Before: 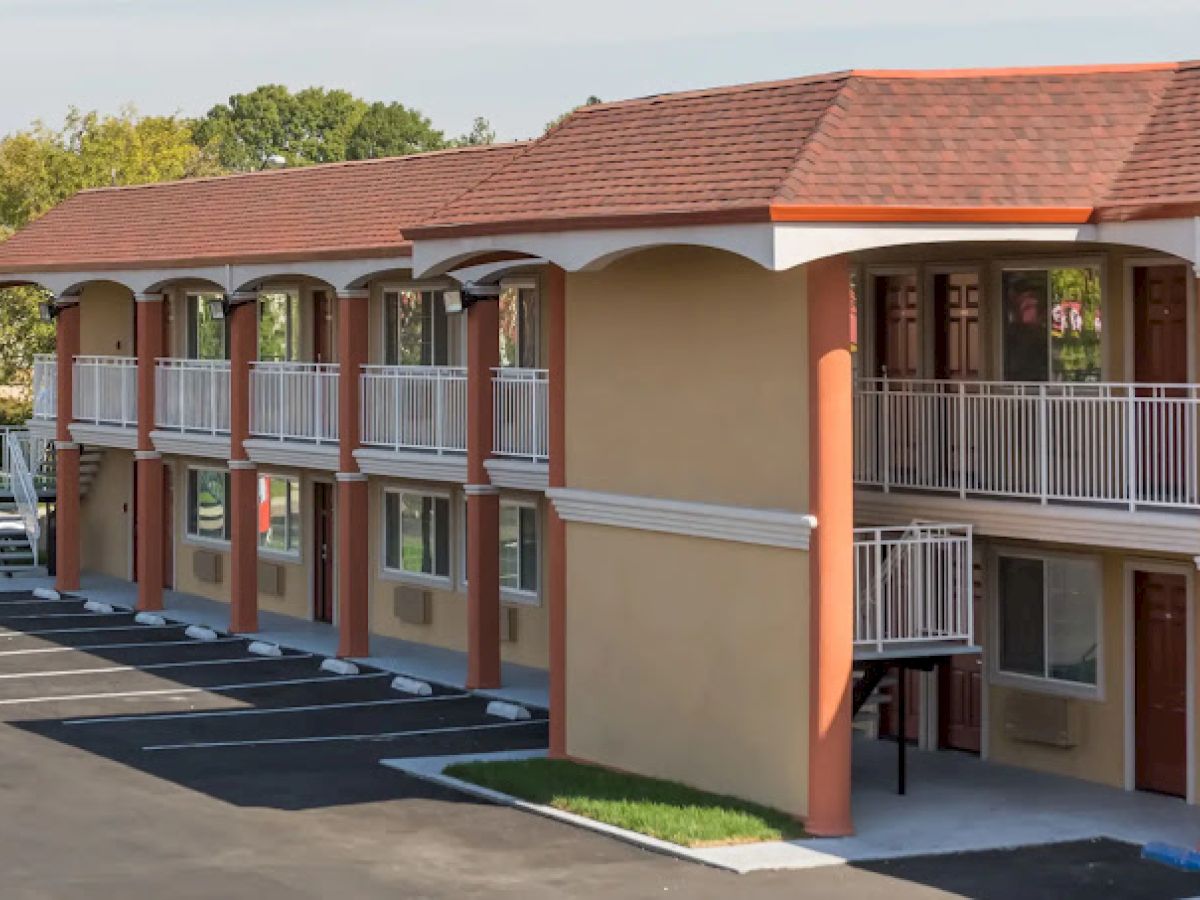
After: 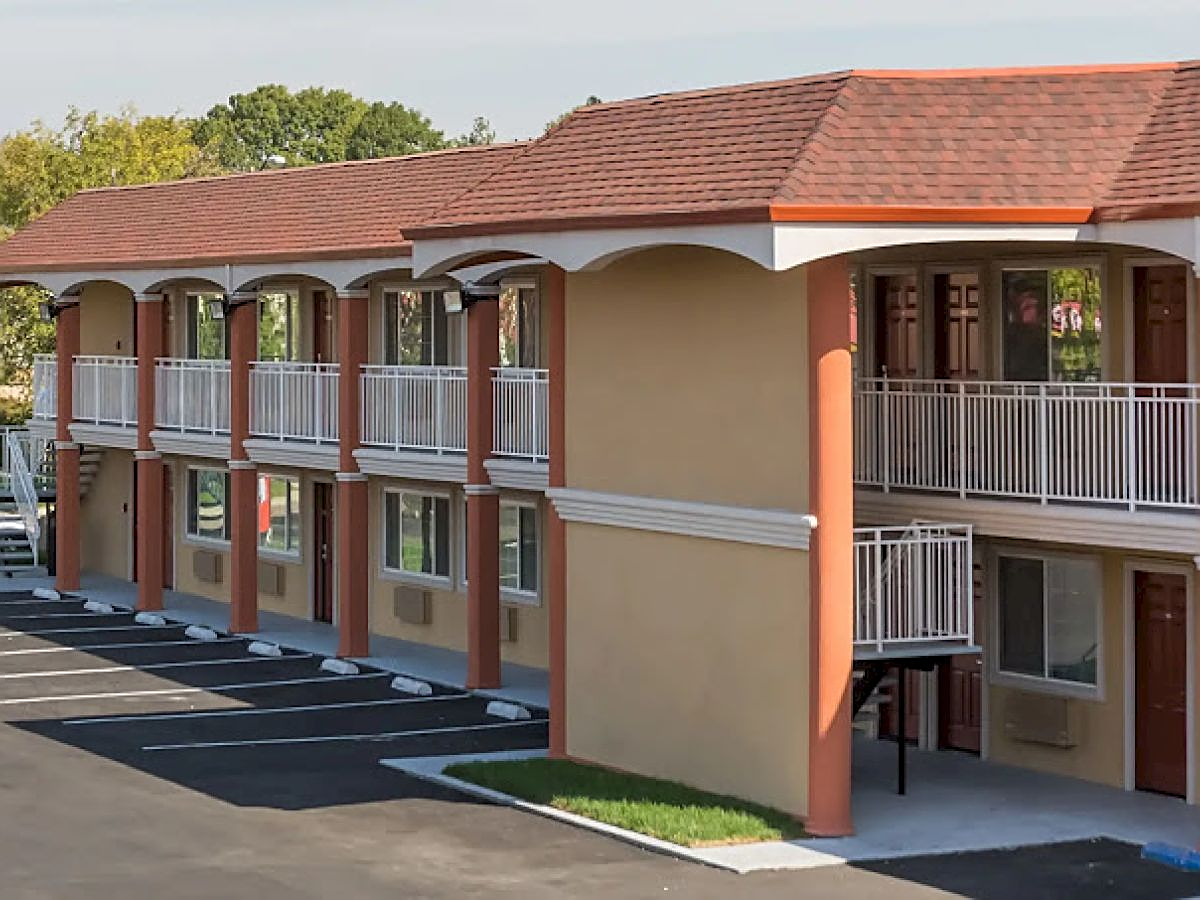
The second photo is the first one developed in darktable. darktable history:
sharpen: amount 0.738
